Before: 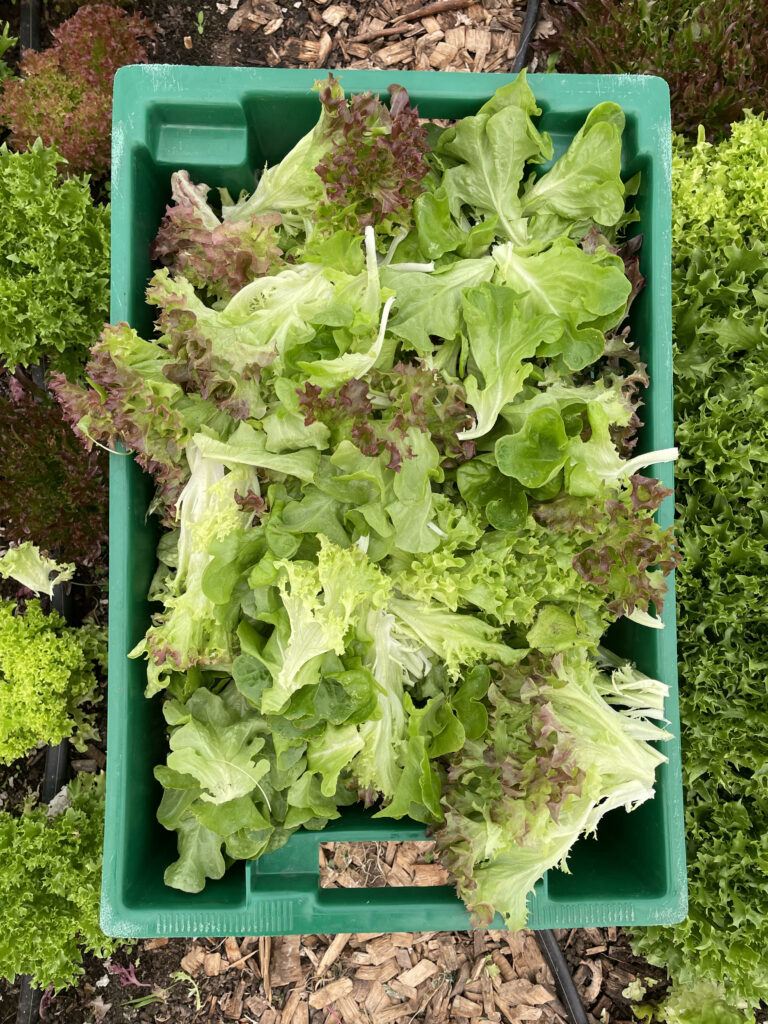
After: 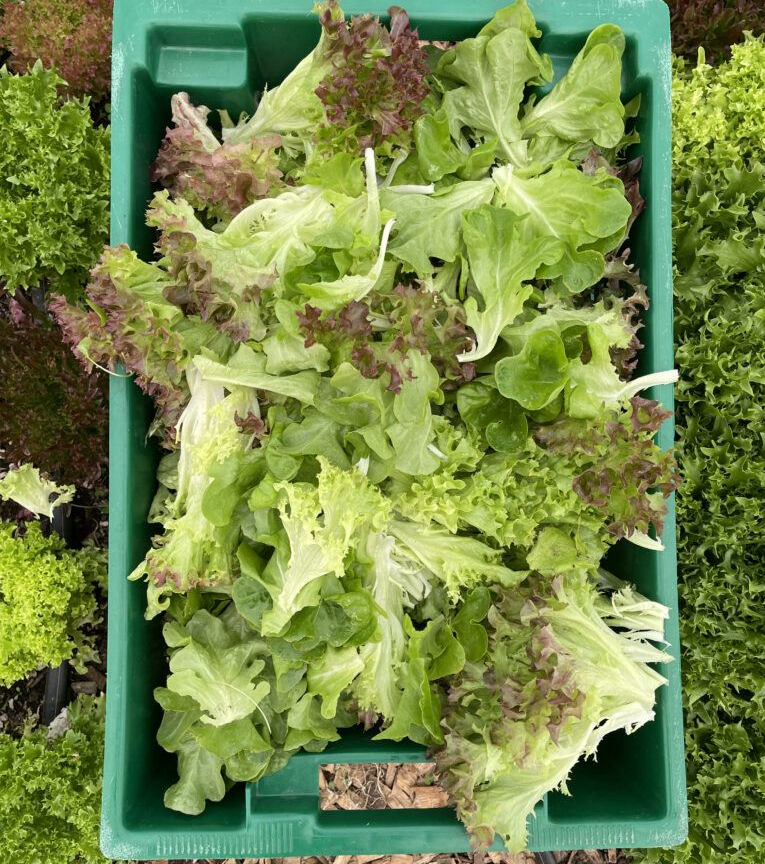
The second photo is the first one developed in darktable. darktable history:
crop: top 7.623%, bottom 7.499%
